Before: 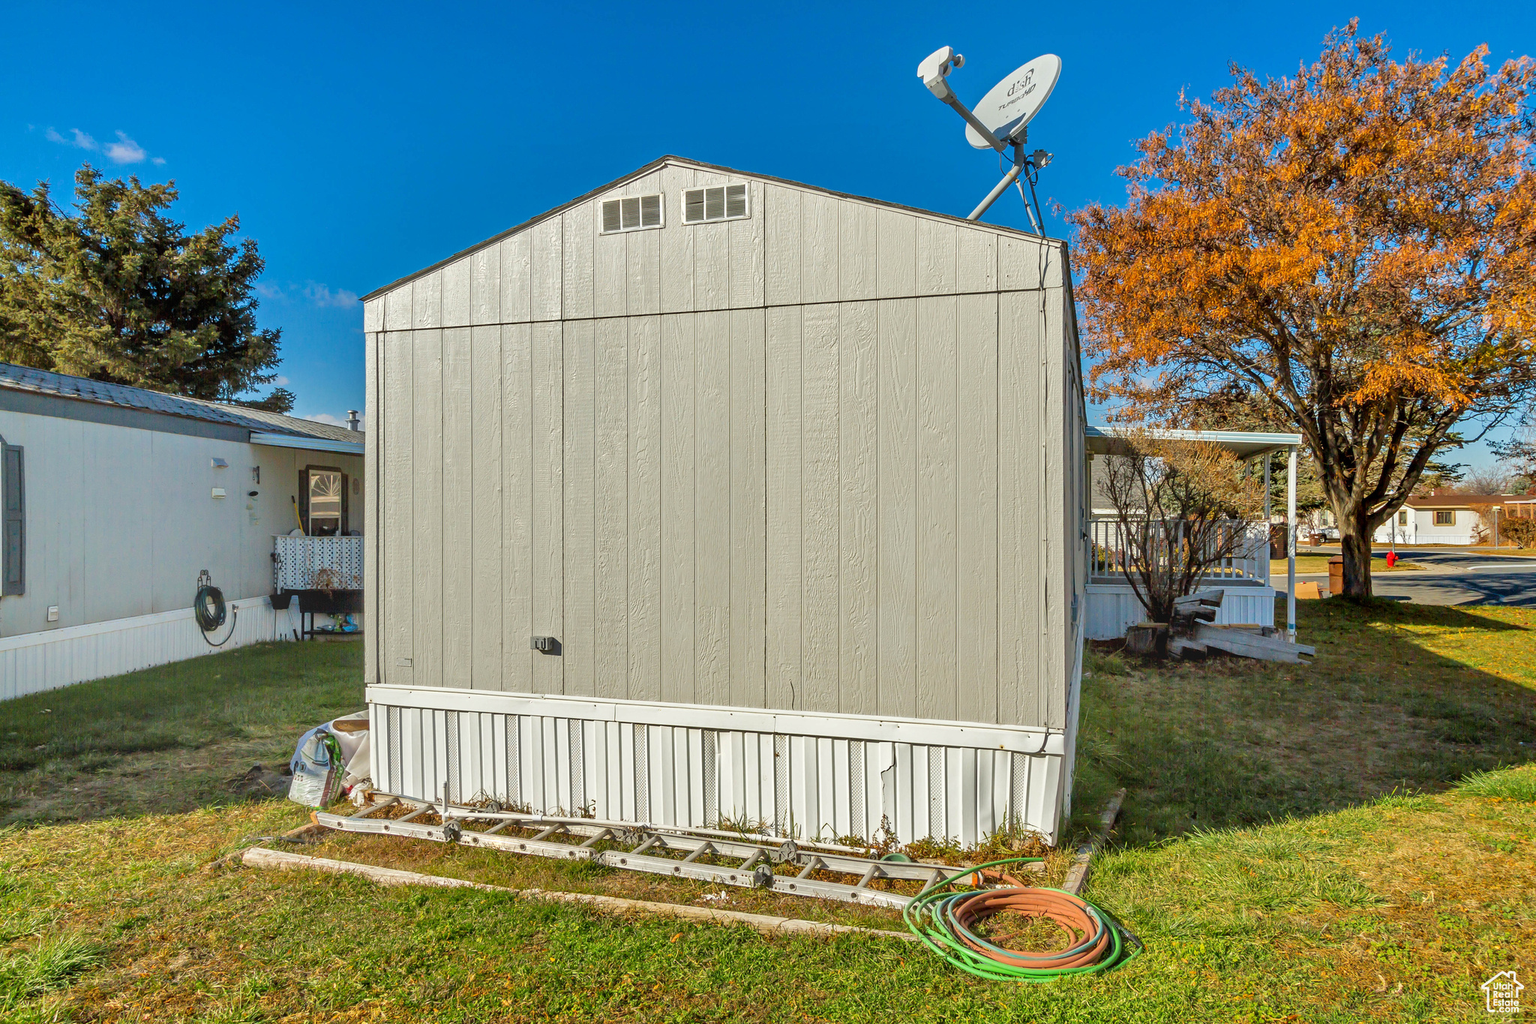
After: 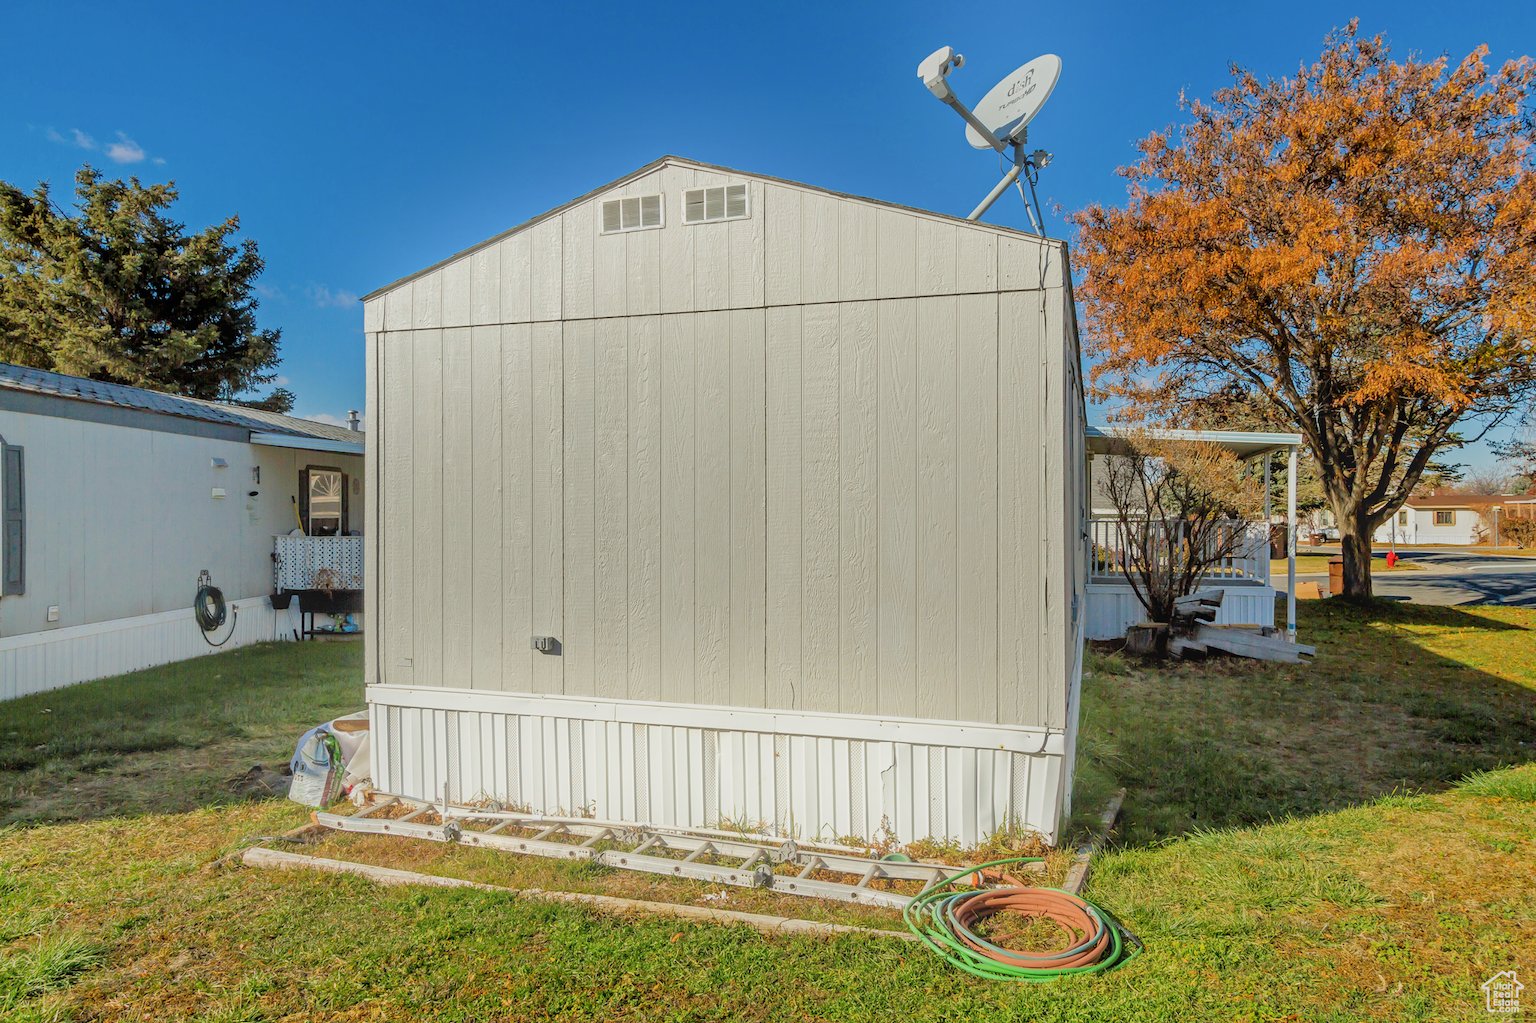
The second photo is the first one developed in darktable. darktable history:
filmic rgb: hardness 4.17, contrast 0.921
bloom: on, module defaults
